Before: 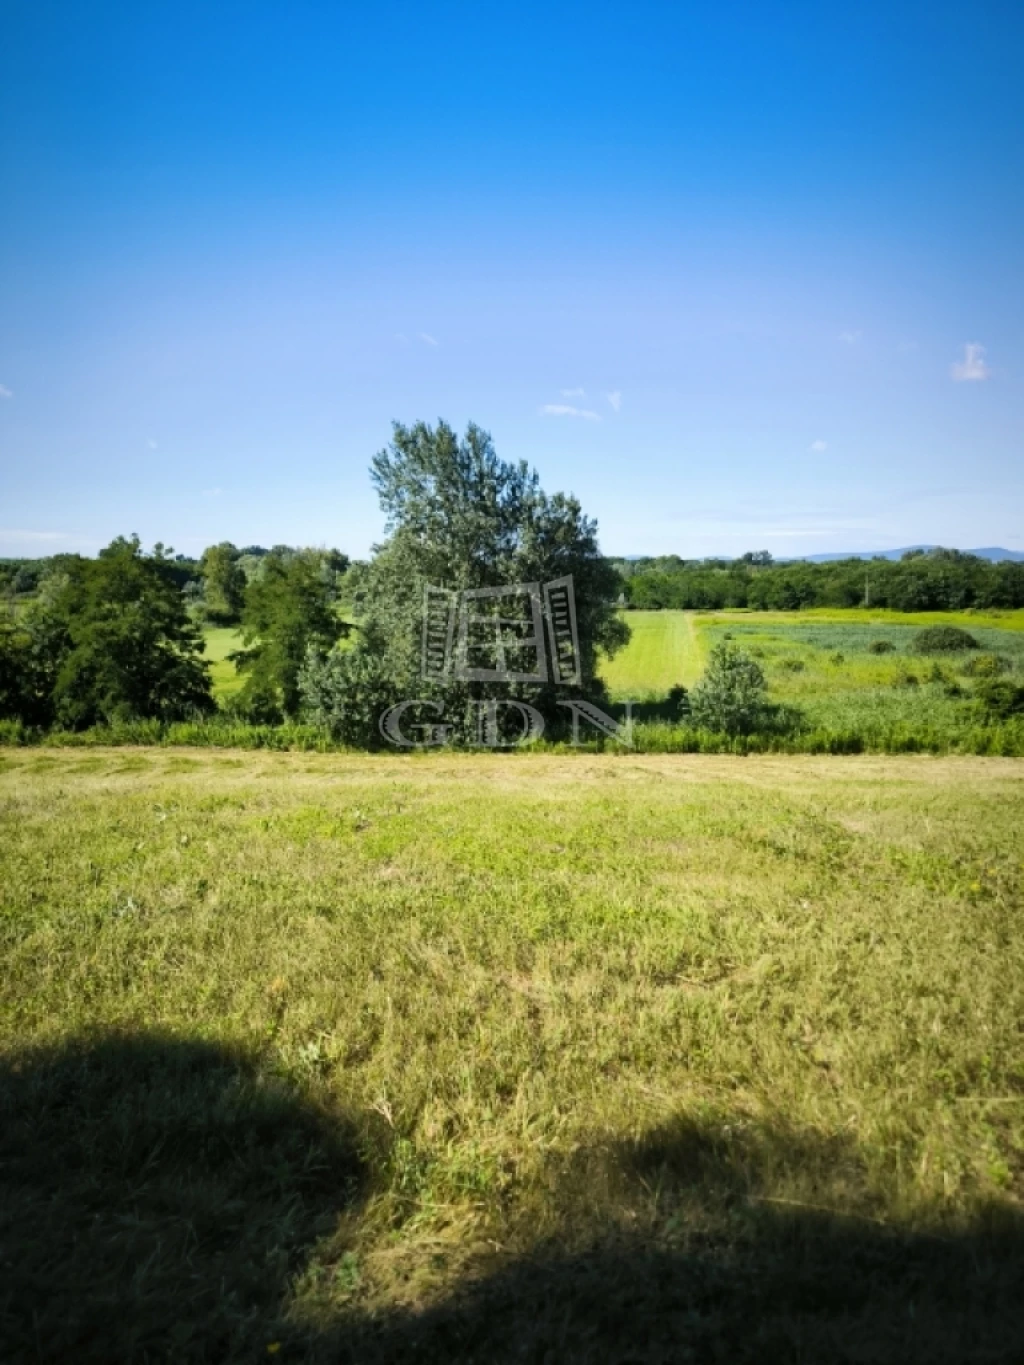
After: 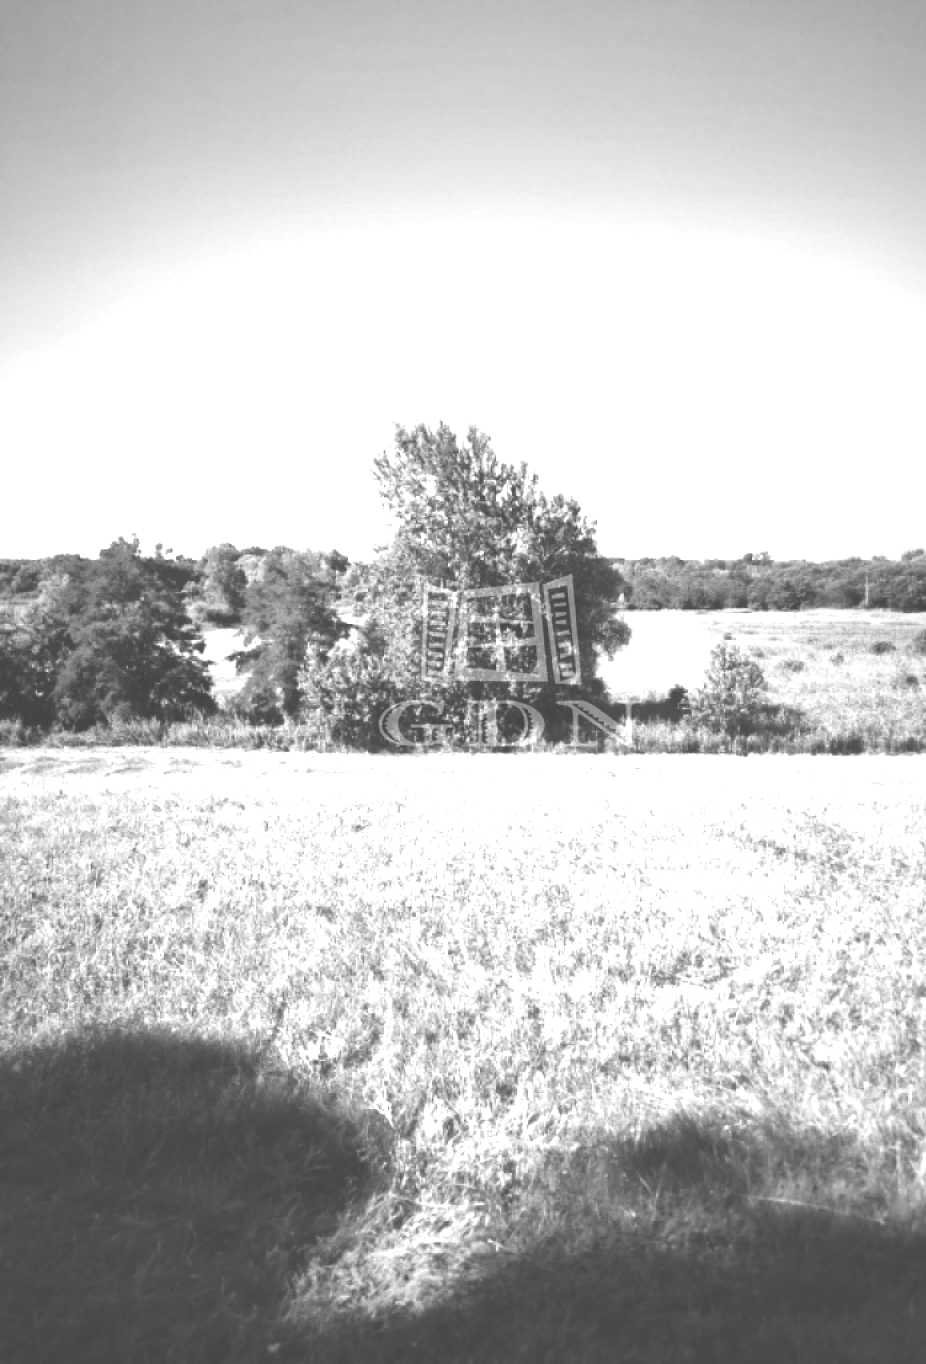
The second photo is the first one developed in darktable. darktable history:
crop: right 9.509%, bottom 0.031%
exposure: black level correction -0.023, exposure 1.397 EV, compensate highlight preservation false
color balance rgb: linear chroma grading › global chroma 10%, perceptual saturation grading › global saturation 30%, global vibrance 10%
contrast brightness saturation: saturation -1
